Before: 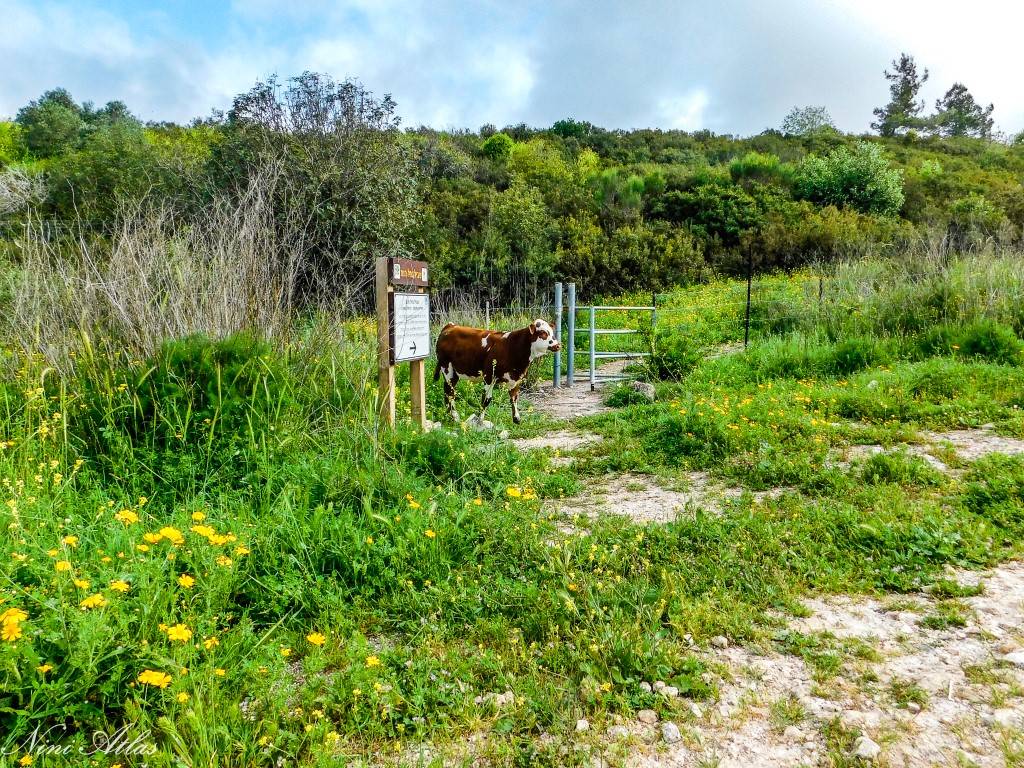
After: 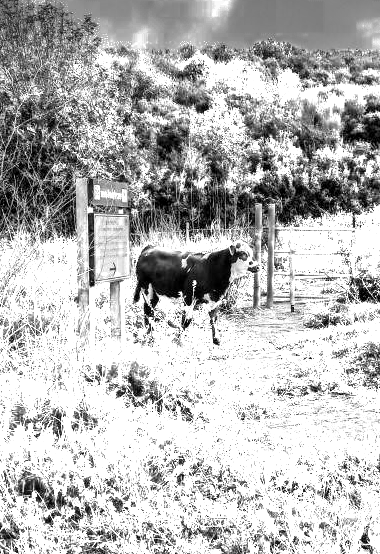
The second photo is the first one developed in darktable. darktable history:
contrast brightness saturation: contrast 0.073, brightness 0.071, saturation 0.183
crop and rotate: left 29.367%, top 10.372%, right 33.515%, bottom 17.483%
vignetting: brightness -0.324
local contrast: highlights 100%, shadows 98%, detail 131%, midtone range 0.2
color zones: curves: ch0 [(0, 0.554) (0.146, 0.662) (0.293, 0.86) (0.503, 0.774) (0.637, 0.106) (0.74, 0.072) (0.866, 0.488) (0.998, 0.569)]; ch1 [(0, 0) (0.143, 0) (0.286, 0) (0.429, 0) (0.571, 0) (0.714, 0) (0.857, 0)]
